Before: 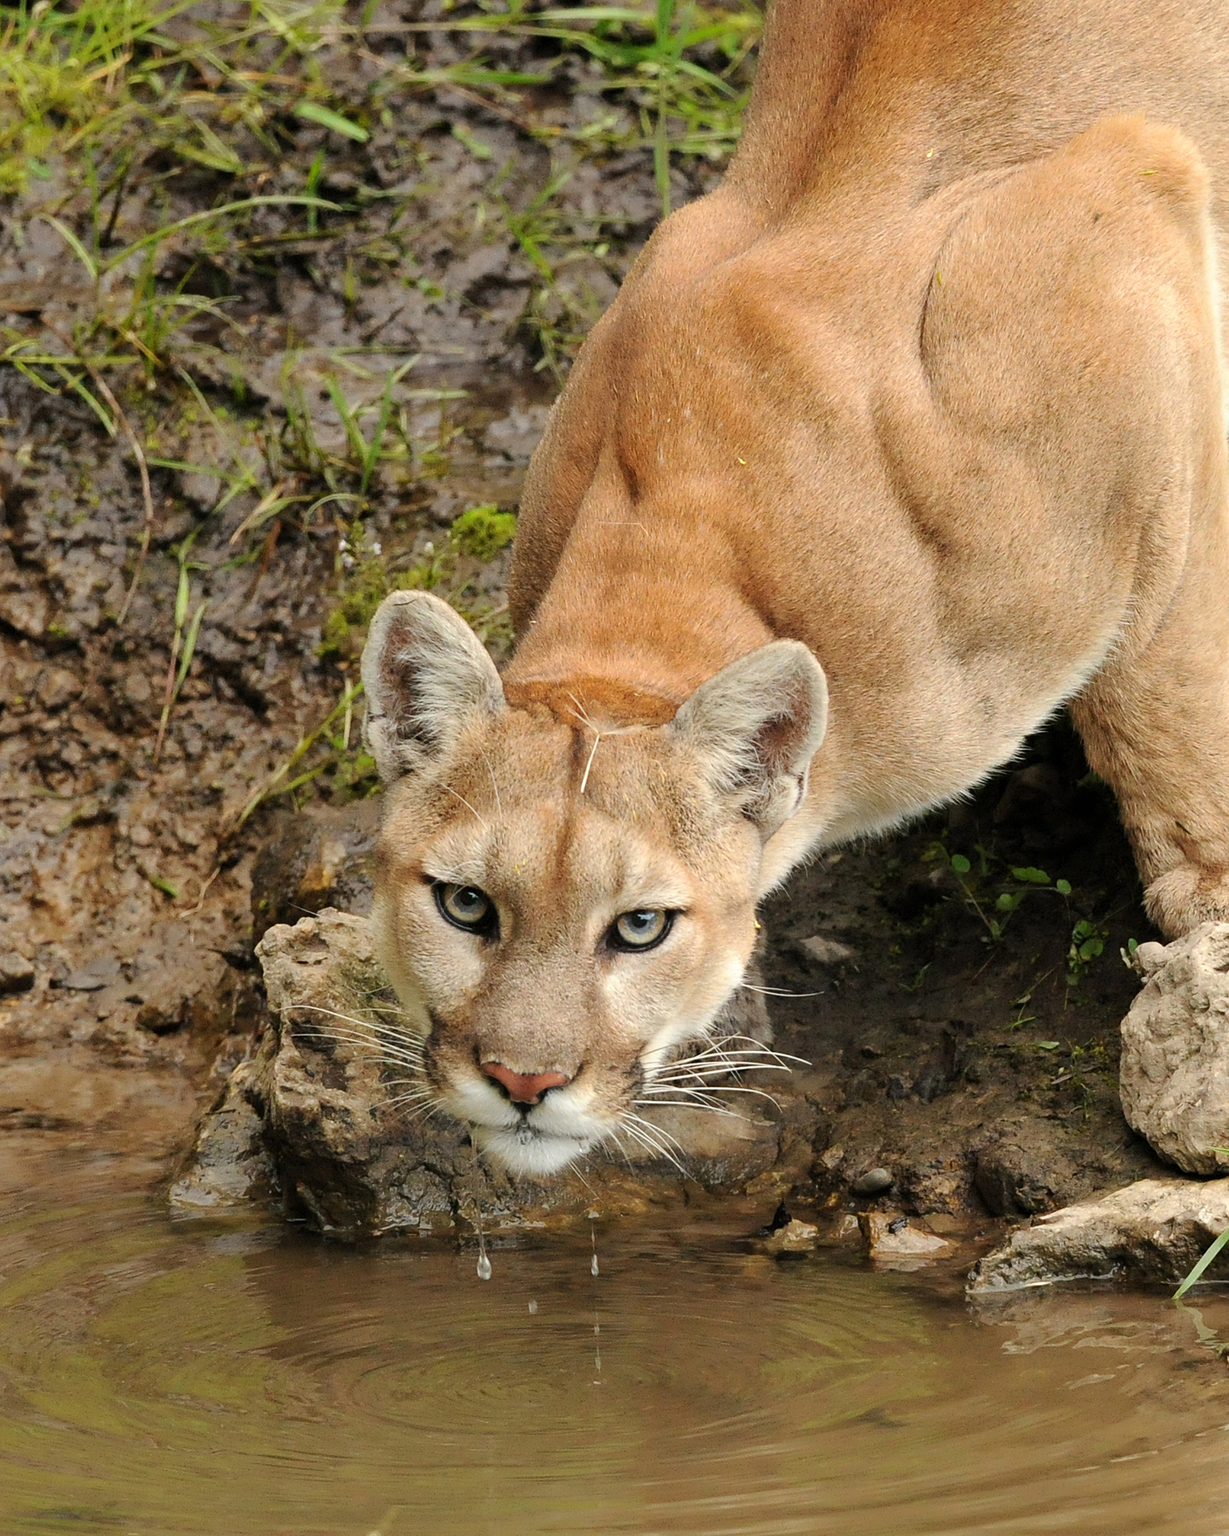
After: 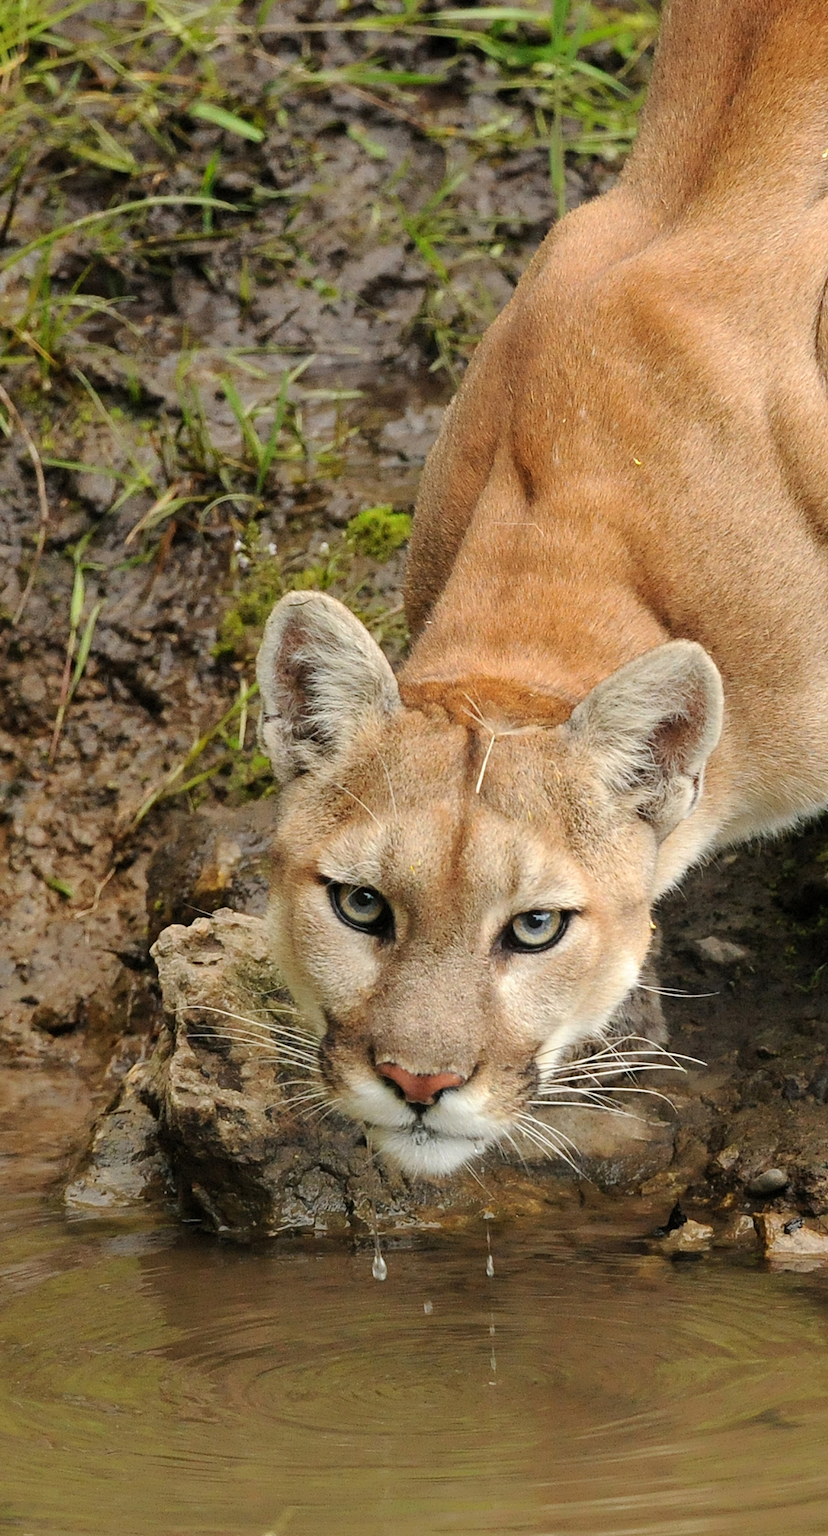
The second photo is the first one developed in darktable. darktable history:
crop and rotate: left 8.565%, right 24%
